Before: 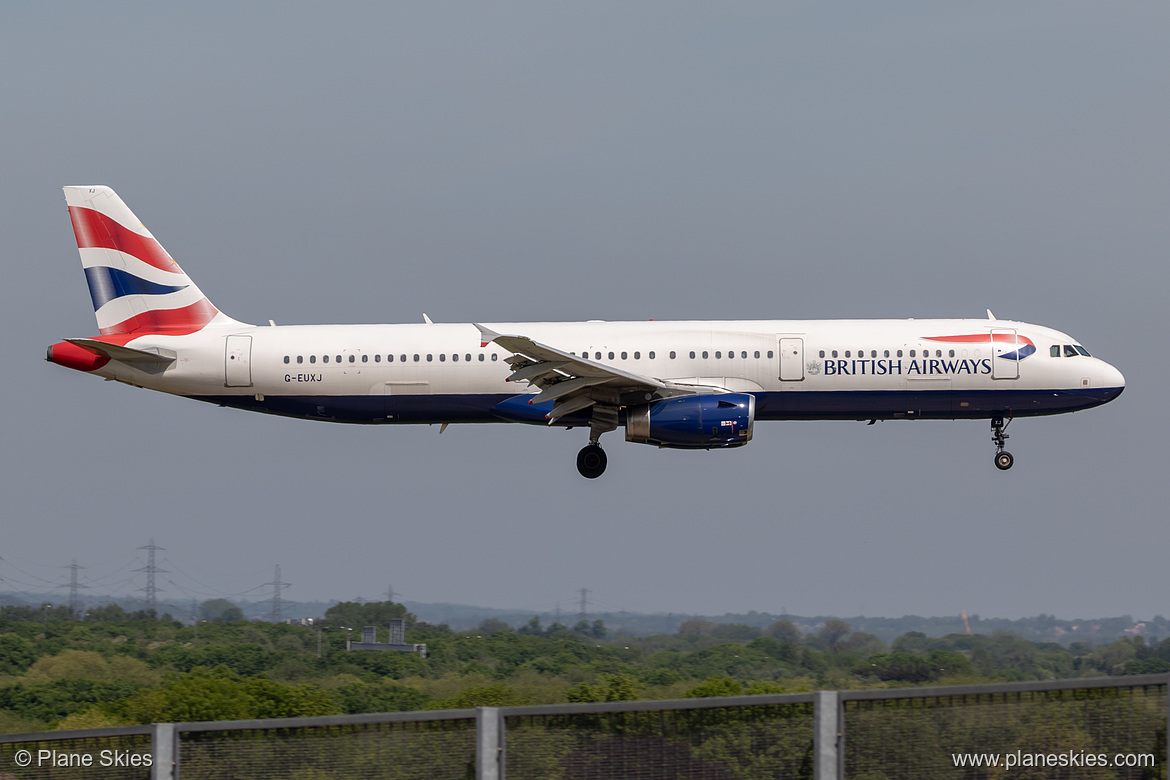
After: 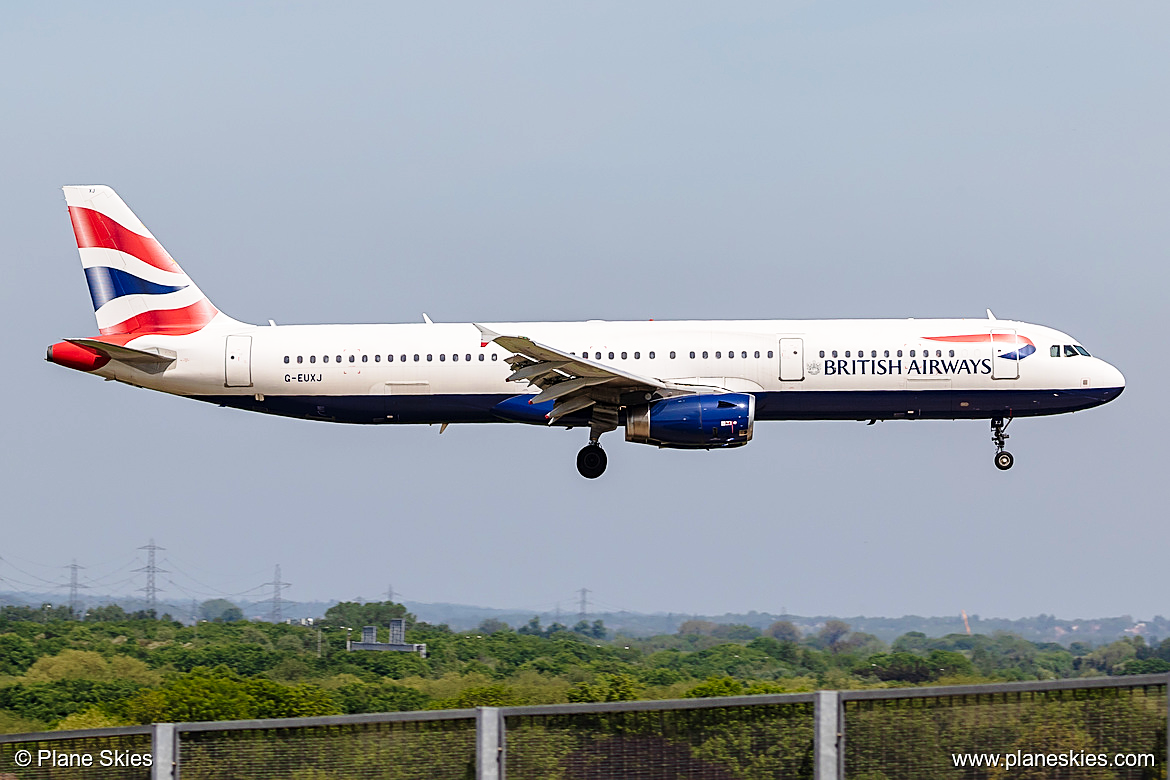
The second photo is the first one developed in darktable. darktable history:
sharpen: on, module defaults
velvia: on, module defaults
base curve: curves: ch0 [(0, 0) (0.028, 0.03) (0.121, 0.232) (0.46, 0.748) (0.859, 0.968) (1, 1)], preserve colors none
